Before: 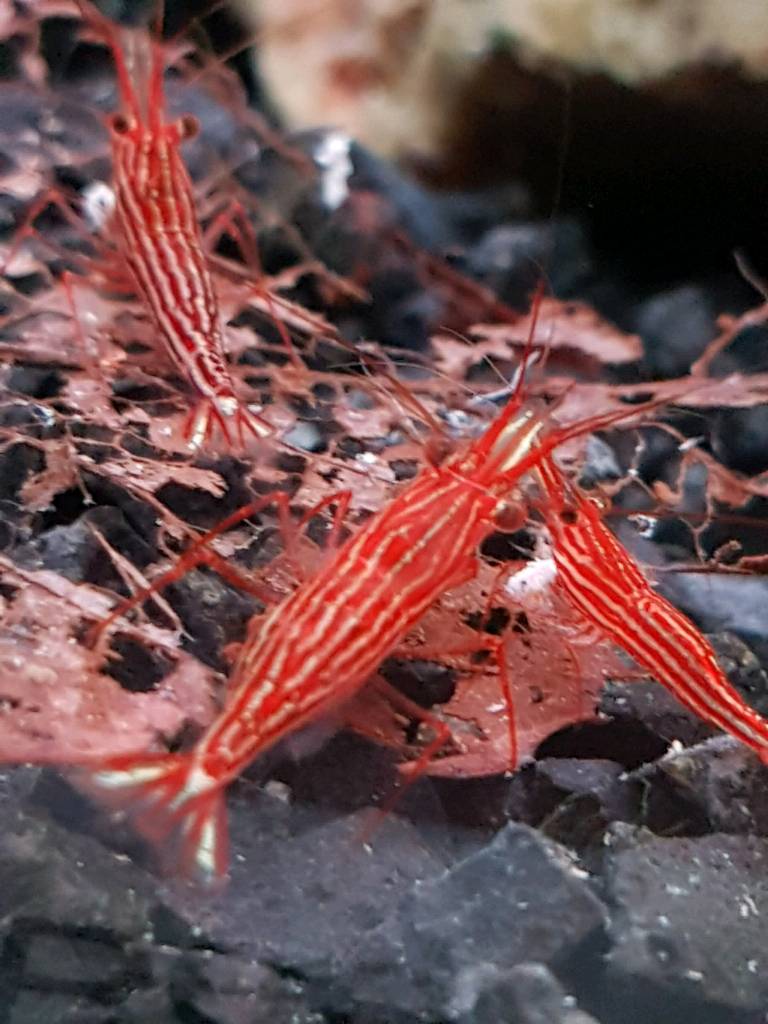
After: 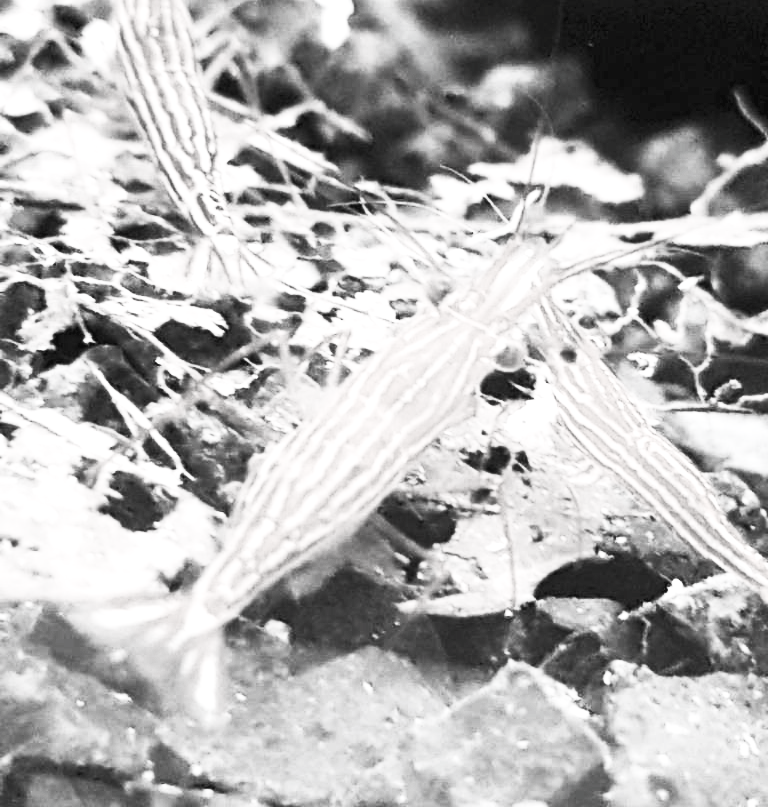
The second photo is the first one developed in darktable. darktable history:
contrast brightness saturation: contrast 0.54, brightness 0.479, saturation -0.986
exposure: black level correction 0, exposure 1.404 EV, compensate highlight preservation false
crop and rotate: top 15.803%, bottom 5.329%
